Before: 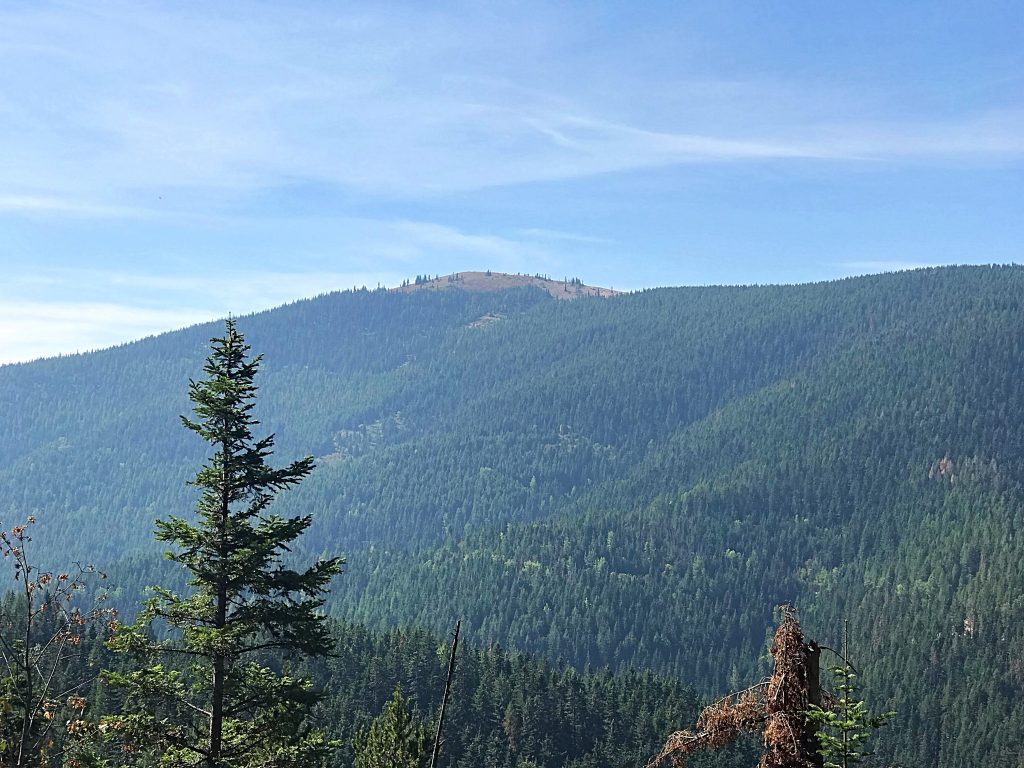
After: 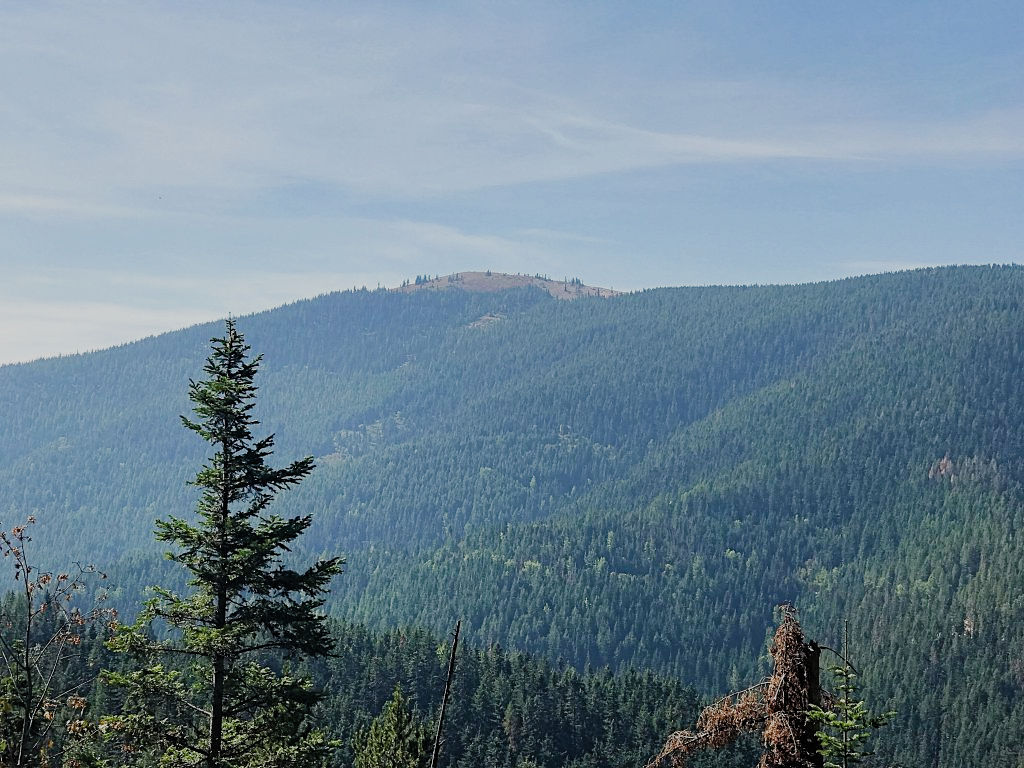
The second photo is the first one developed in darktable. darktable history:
filmic rgb: black relative exposure -7.65 EV, white relative exposure 4.56 EV, threshold 2.96 EV, hardness 3.61, add noise in highlights 0, preserve chrominance no, color science v3 (2019), use custom middle-gray values true, contrast in highlights soft, enable highlight reconstruction true
shadows and highlights: shadows 25.98, highlights -23.84
